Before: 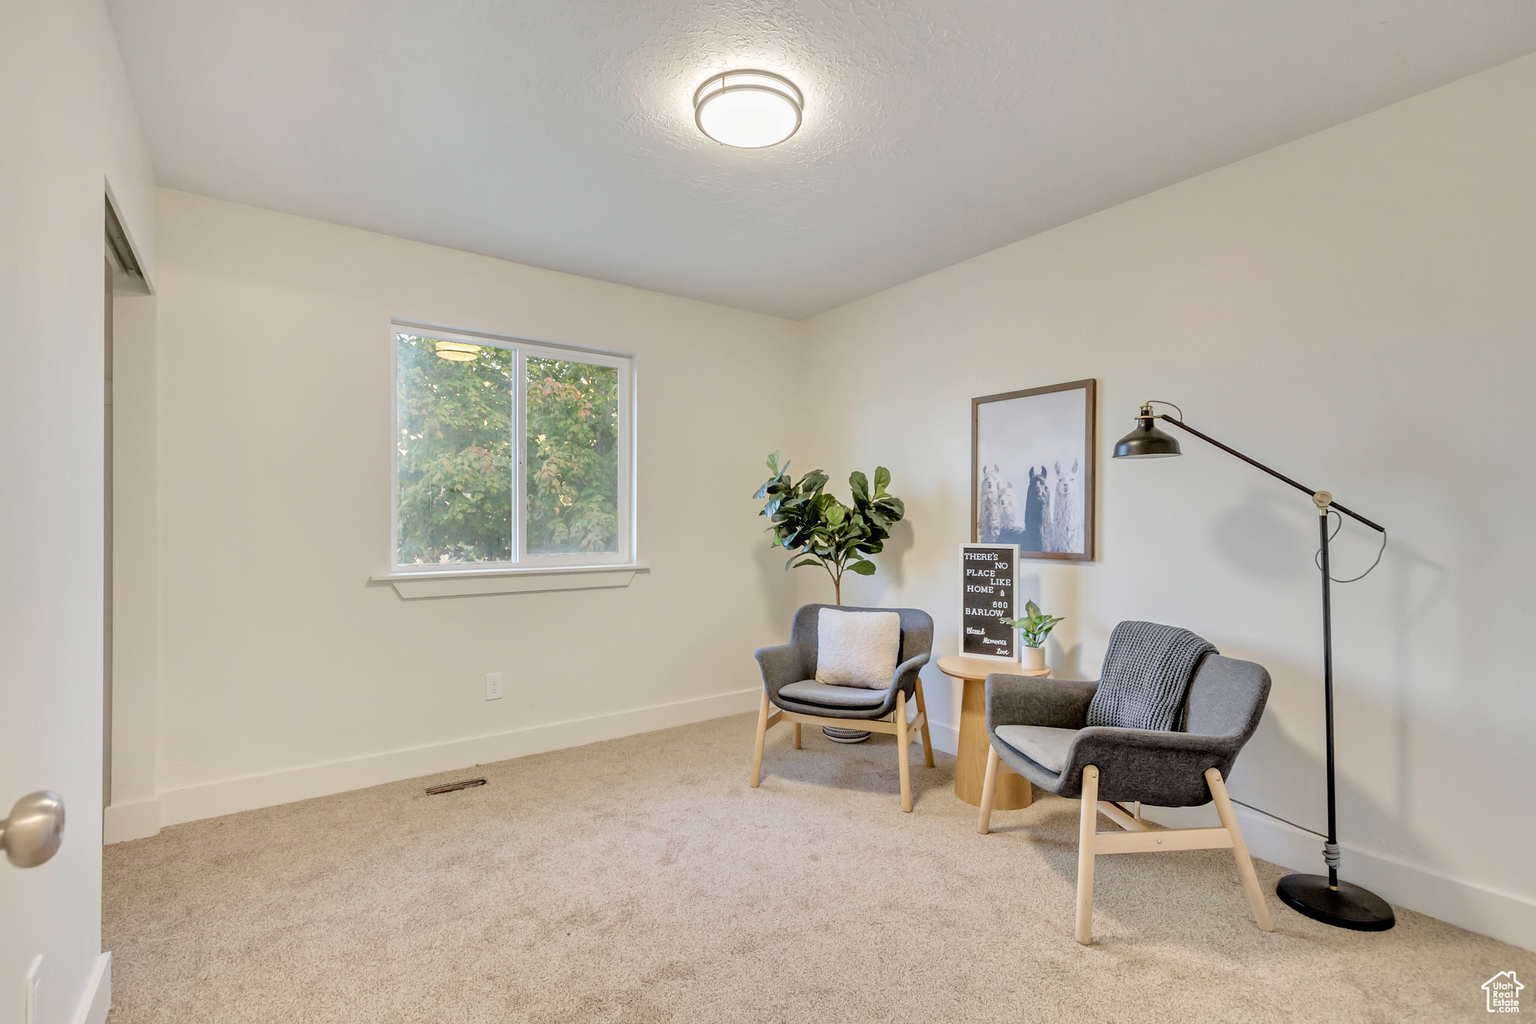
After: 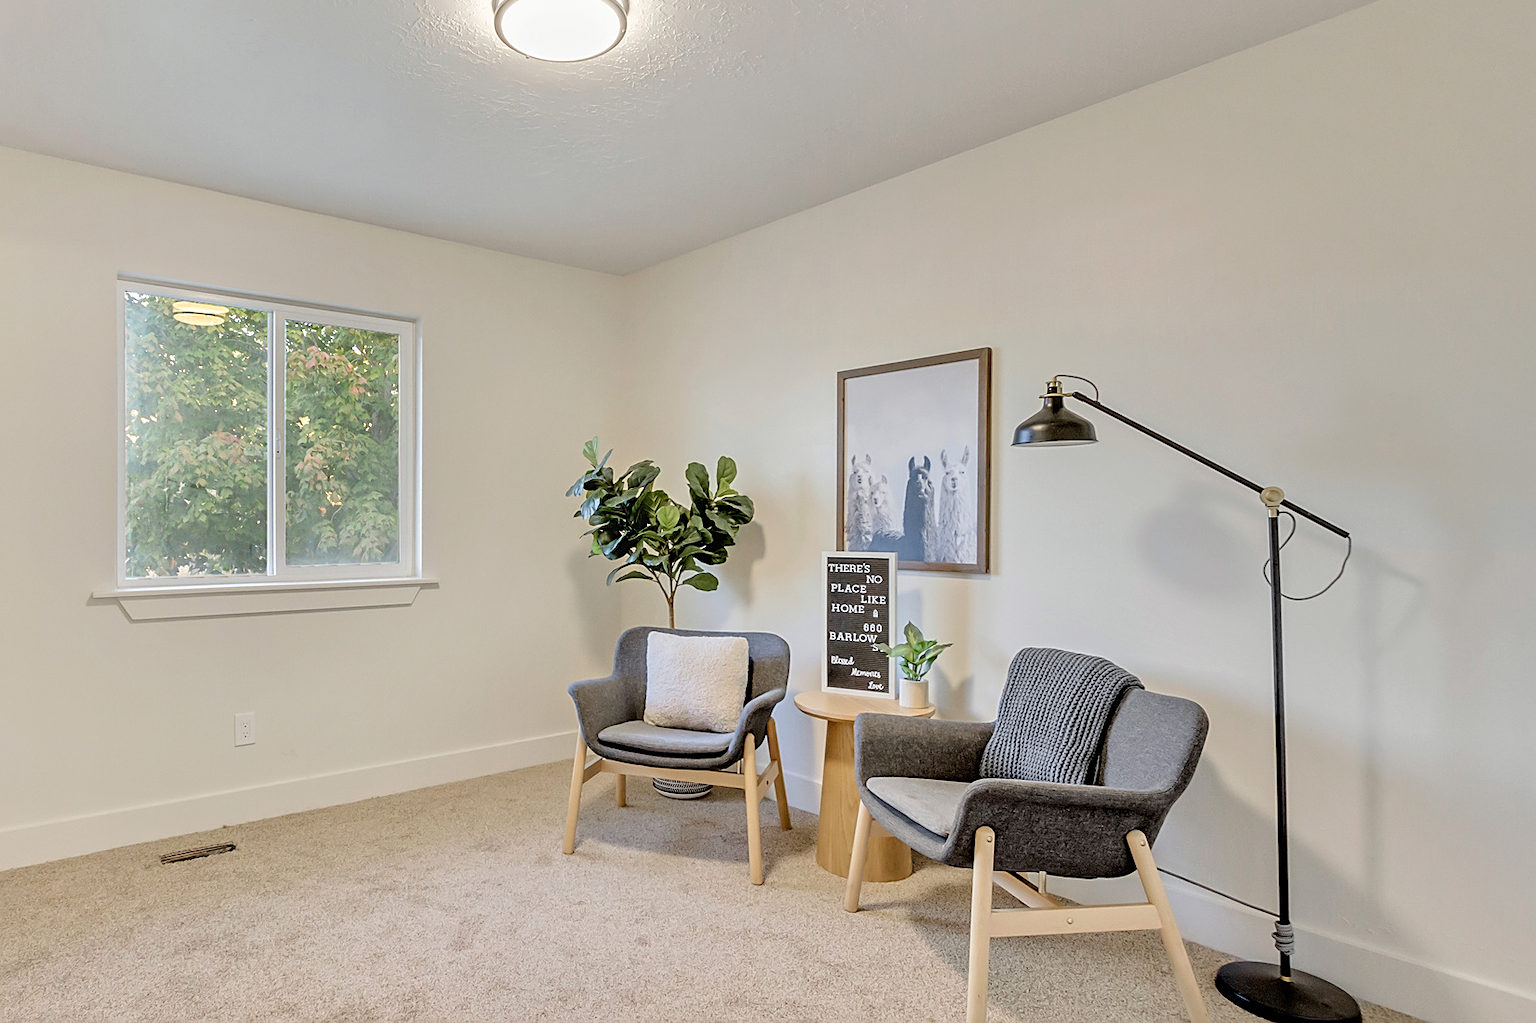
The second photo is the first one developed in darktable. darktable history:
sharpen: on, module defaults
crop: left 19.3%, top 9.659%, right 0.001%, bottom 9.648%
